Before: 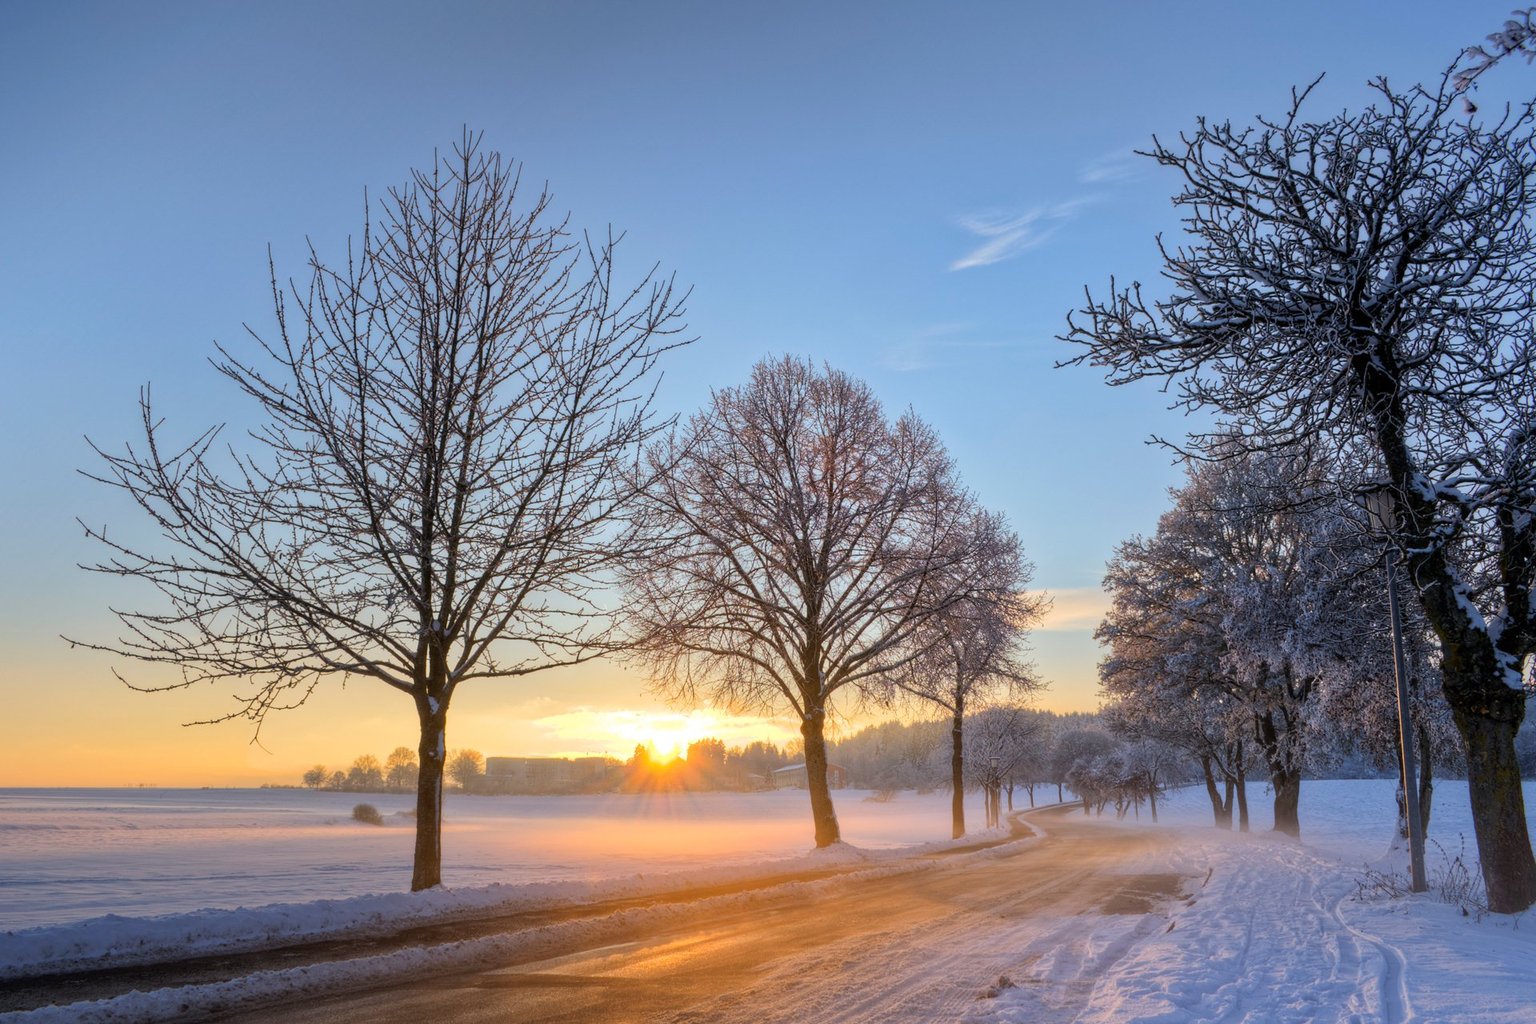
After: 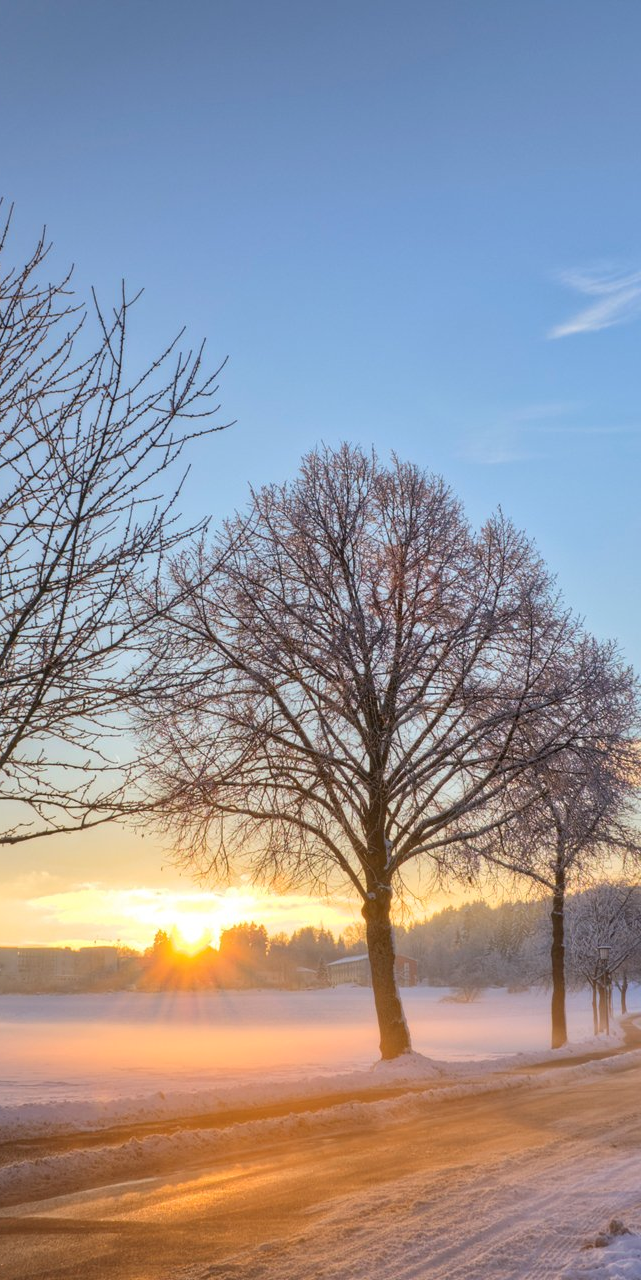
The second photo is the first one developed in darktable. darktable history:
crop: left 33.325%, right 33.245%
tone equalizer: on, module defaults
